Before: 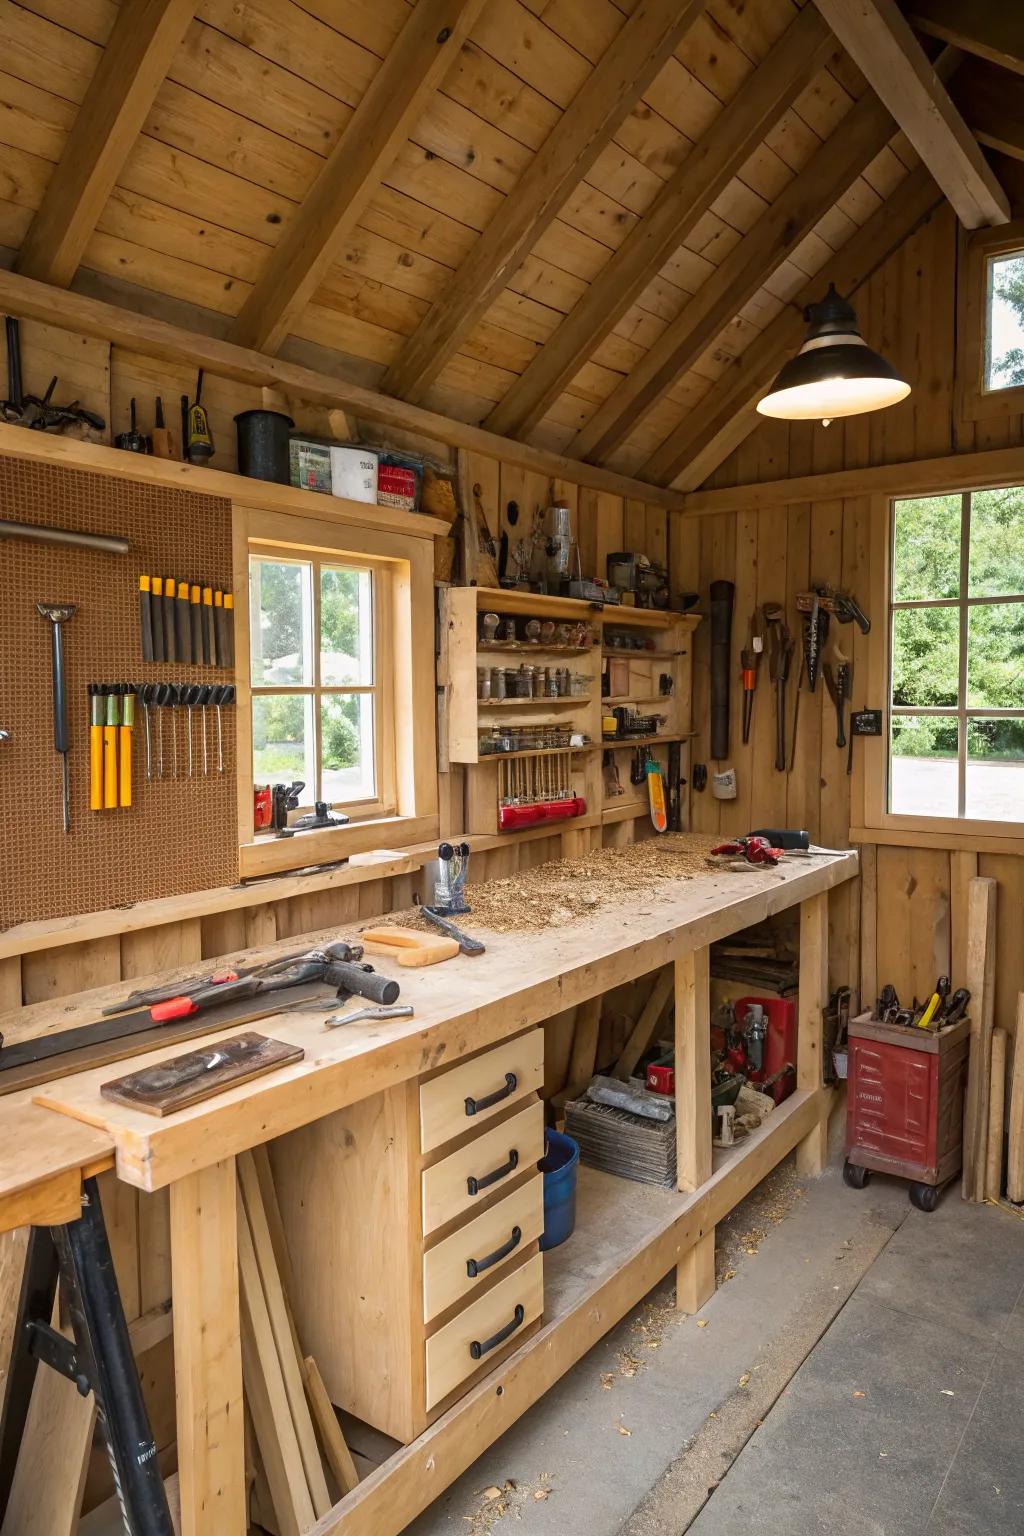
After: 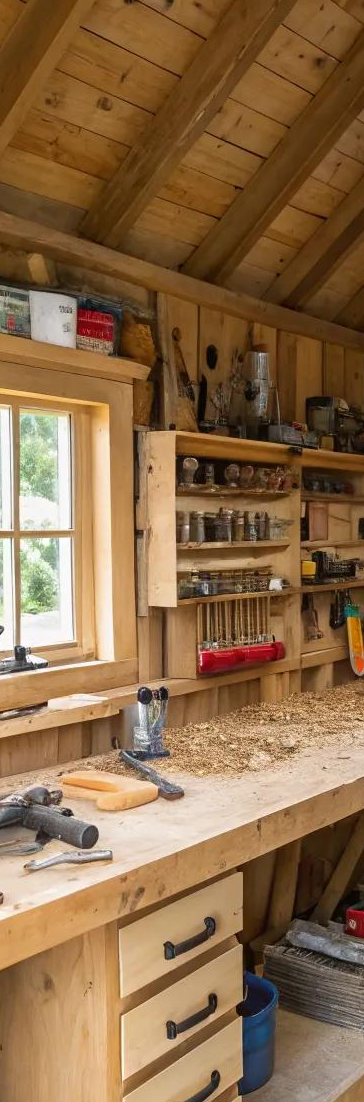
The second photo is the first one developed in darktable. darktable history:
crop and rotate: left 29.396%, top 10.212%, right 34.985%, bottom 18.021%
